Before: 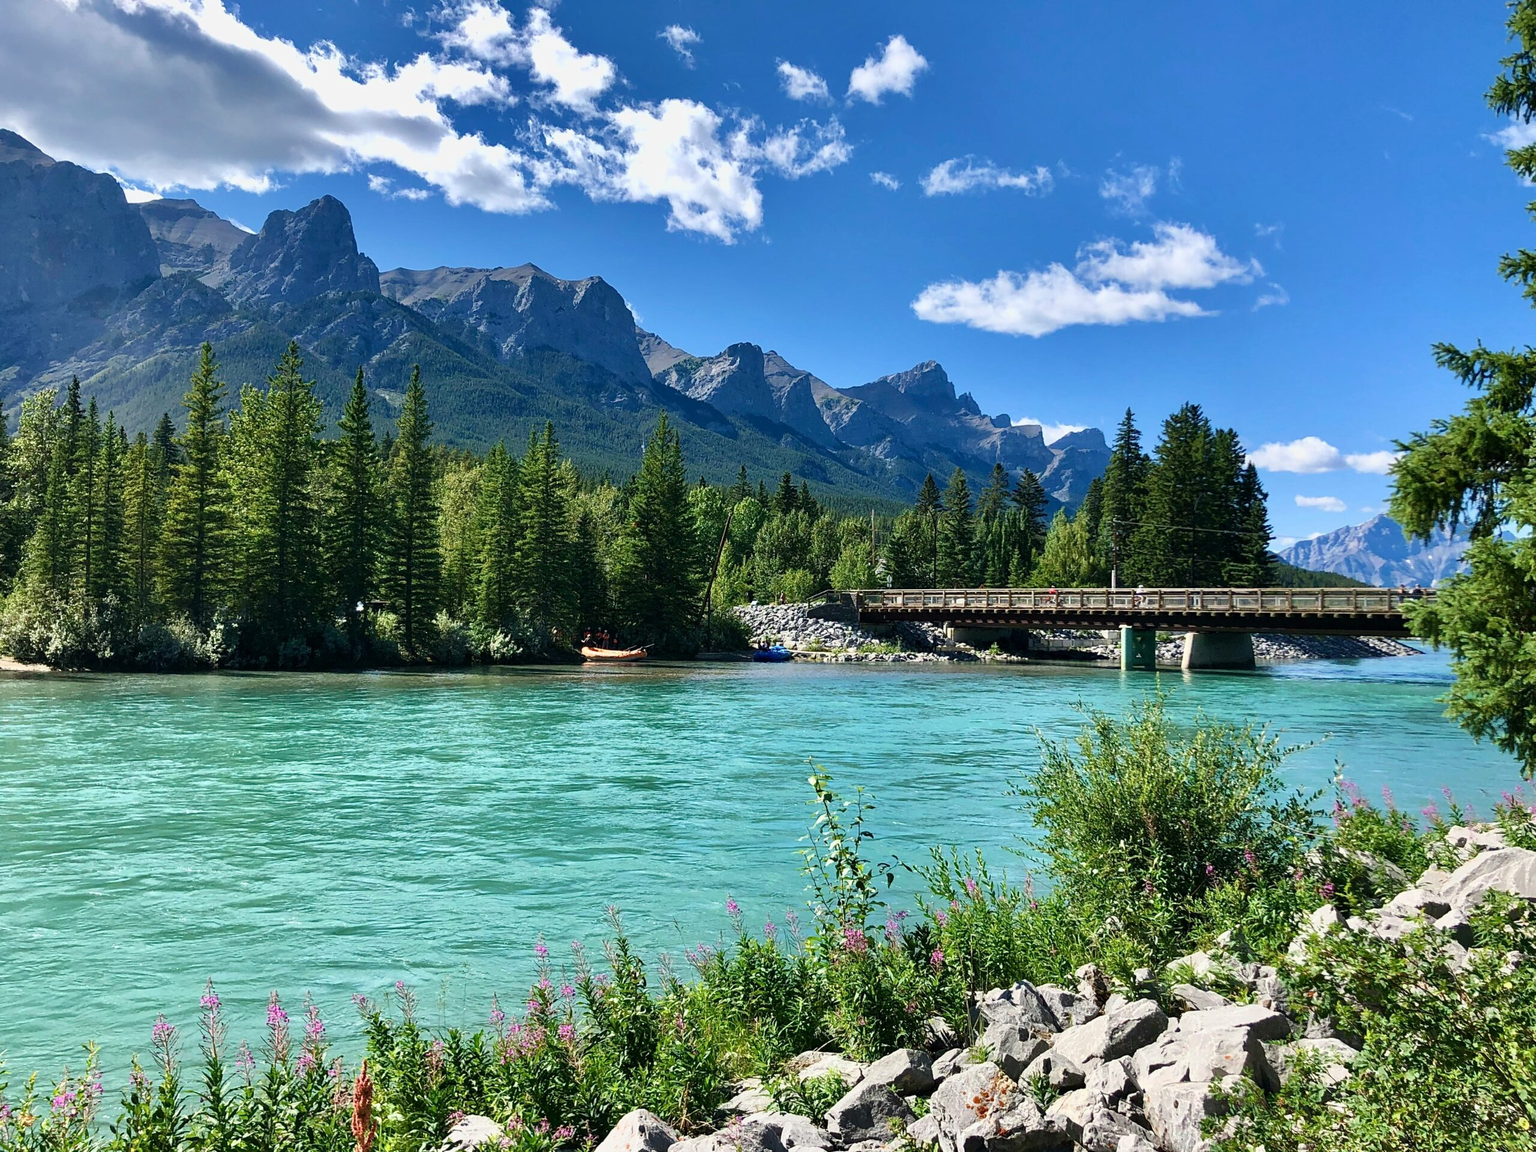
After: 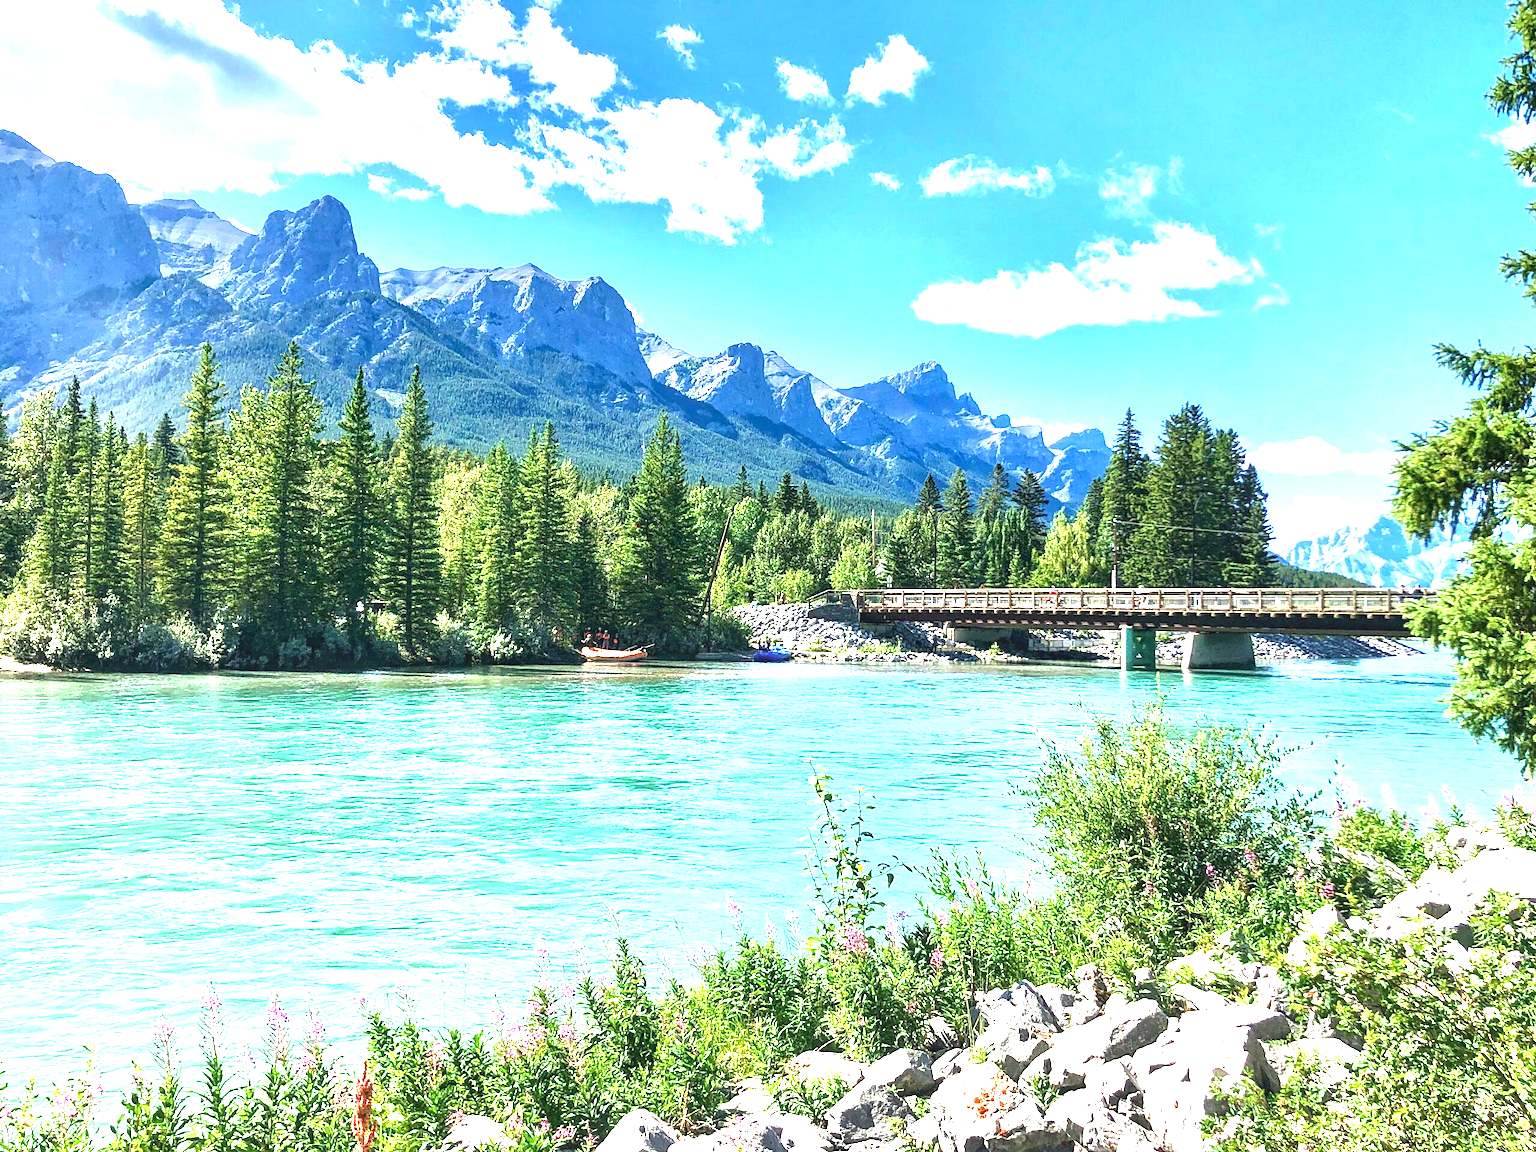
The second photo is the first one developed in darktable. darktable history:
local contrast: on, module defaults
exposure: exposure 2.015 EV, compensate exposure bias true, compensate highlight preservation false
